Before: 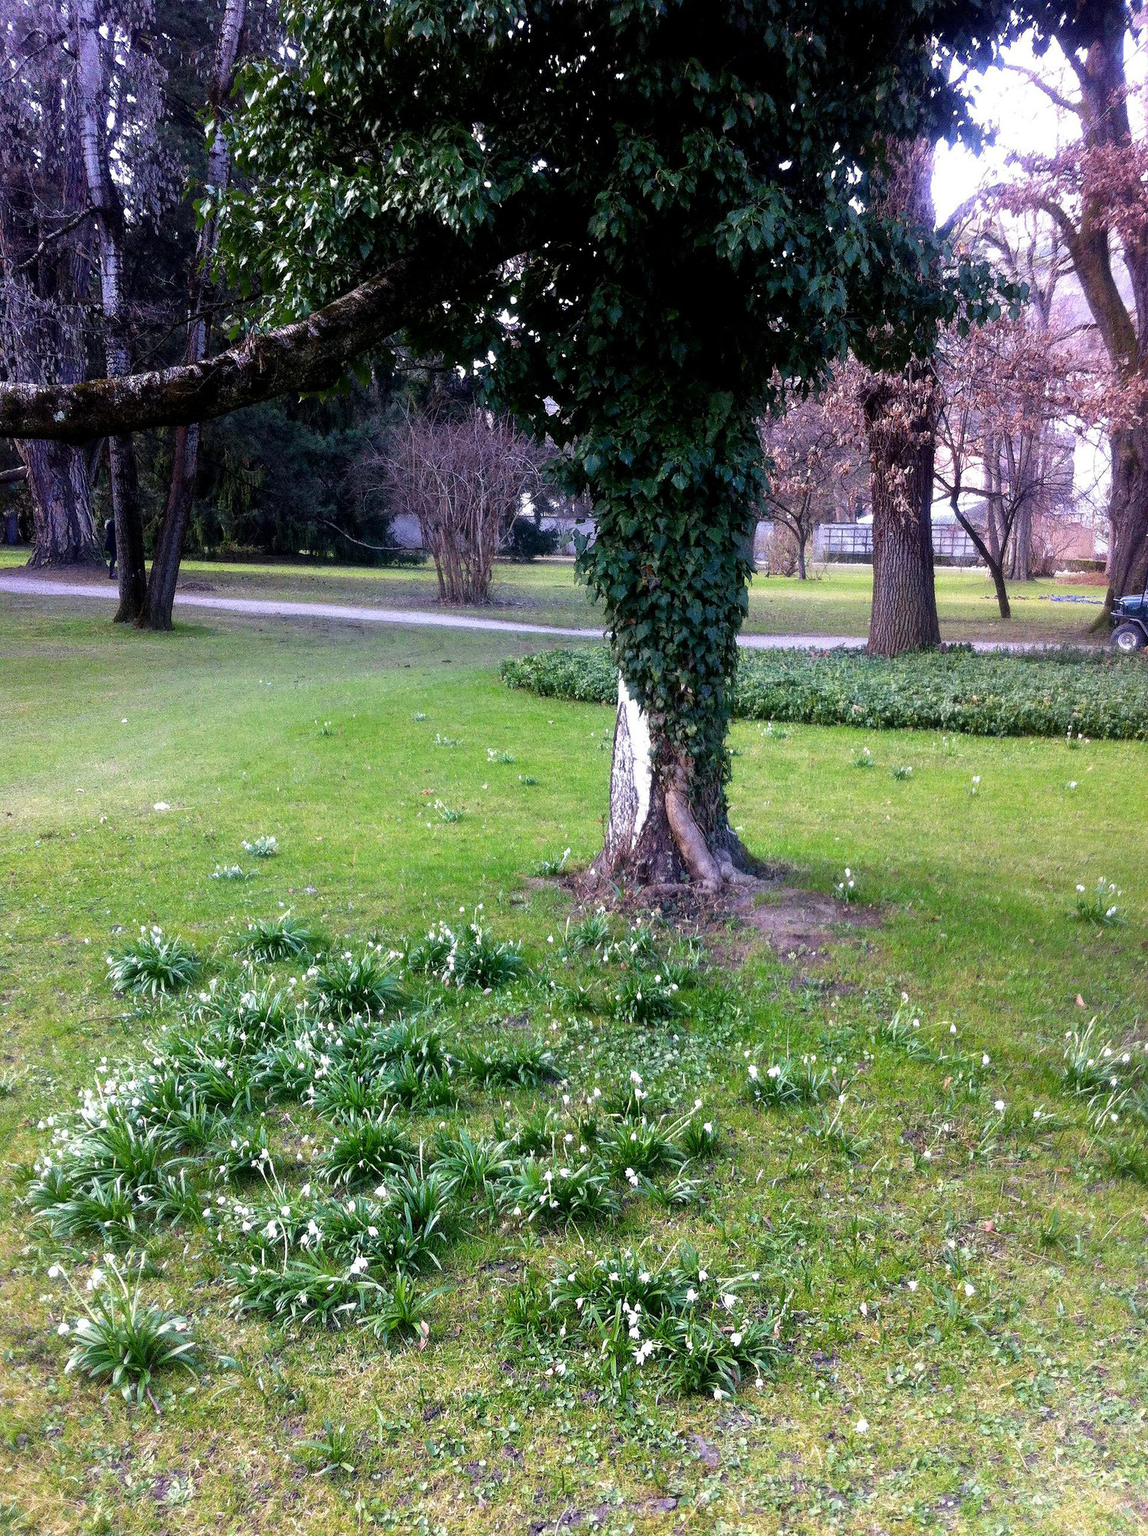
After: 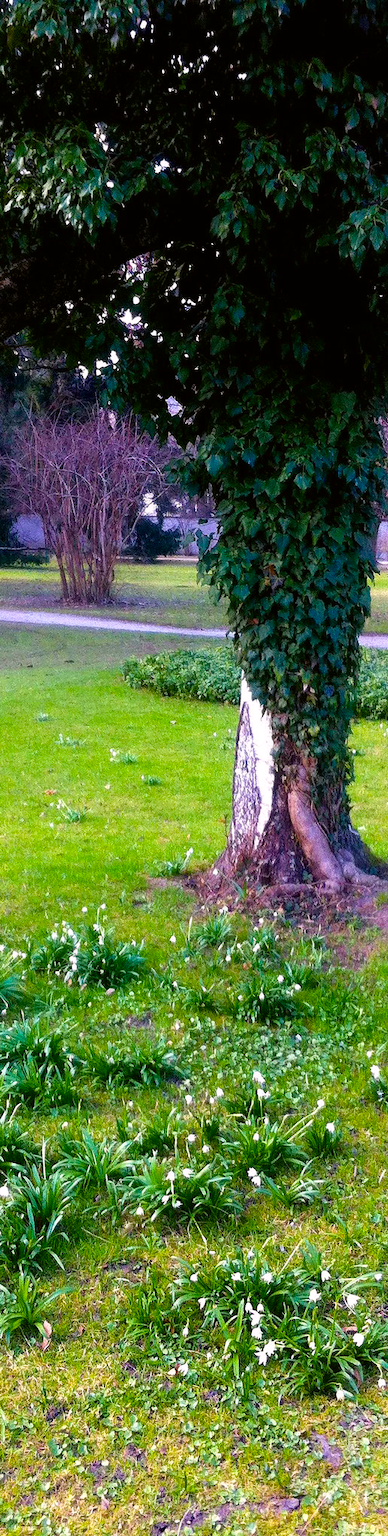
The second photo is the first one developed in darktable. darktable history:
velvia: strength 51.13%, mid-tones bias 0.513
crop: left 32.893%, right 33.215%
color correction: highlights a* 3, highlights b* -1.19, shadows a* -0.068, shadows b* 2.12, saturation 0.984
tone equalizer: on, module defaults
